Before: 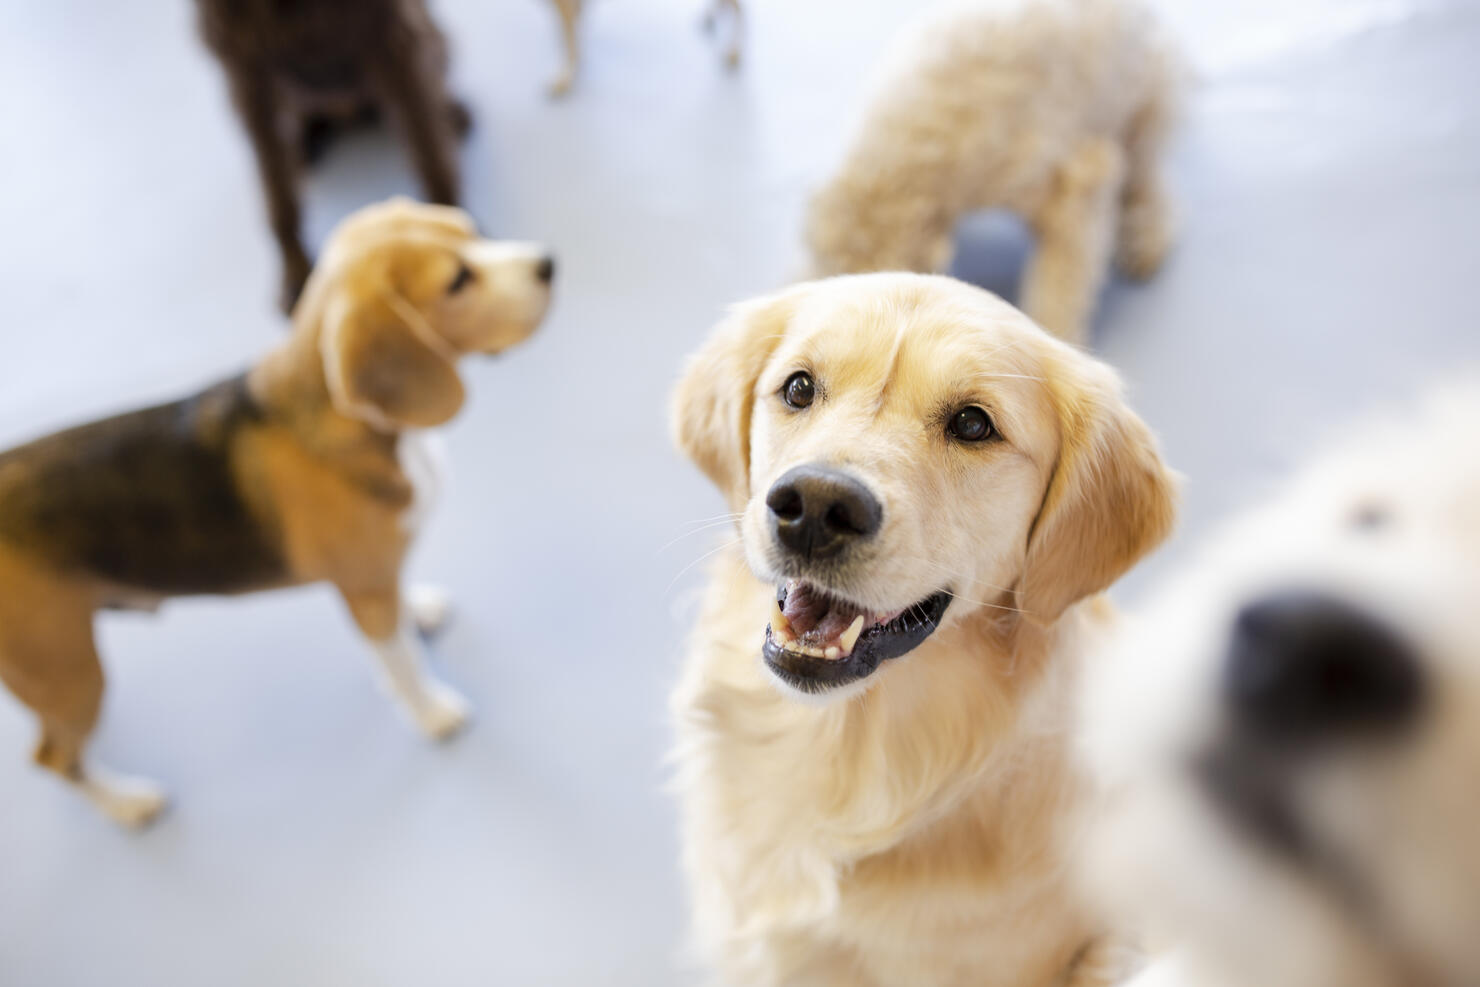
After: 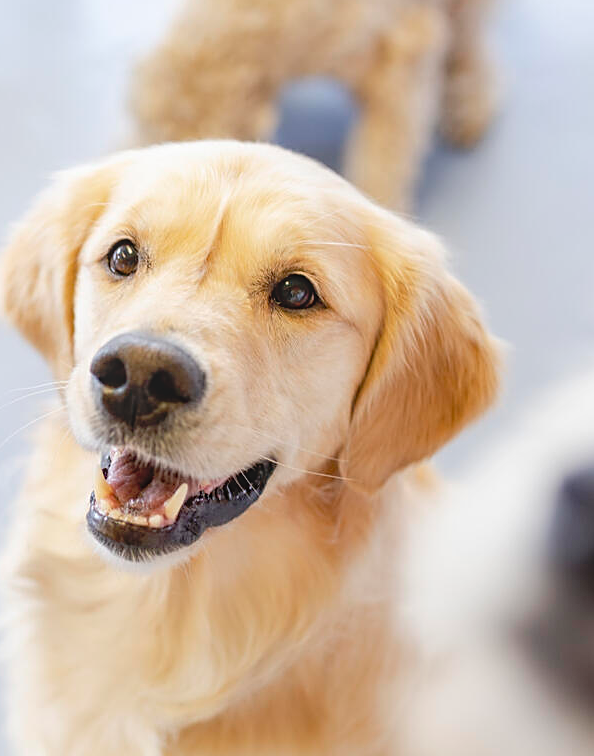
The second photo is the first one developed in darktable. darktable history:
local contrast: highlights 48%, shadows 0%, detail 100%
crop: left 45.721%, top 13.393%, right 14.118%, bottom 10.01%
exposure: black level correction 0.009, exposure 0.014 EV, compensate highlight preservation false
sharpen: on, module defaults
